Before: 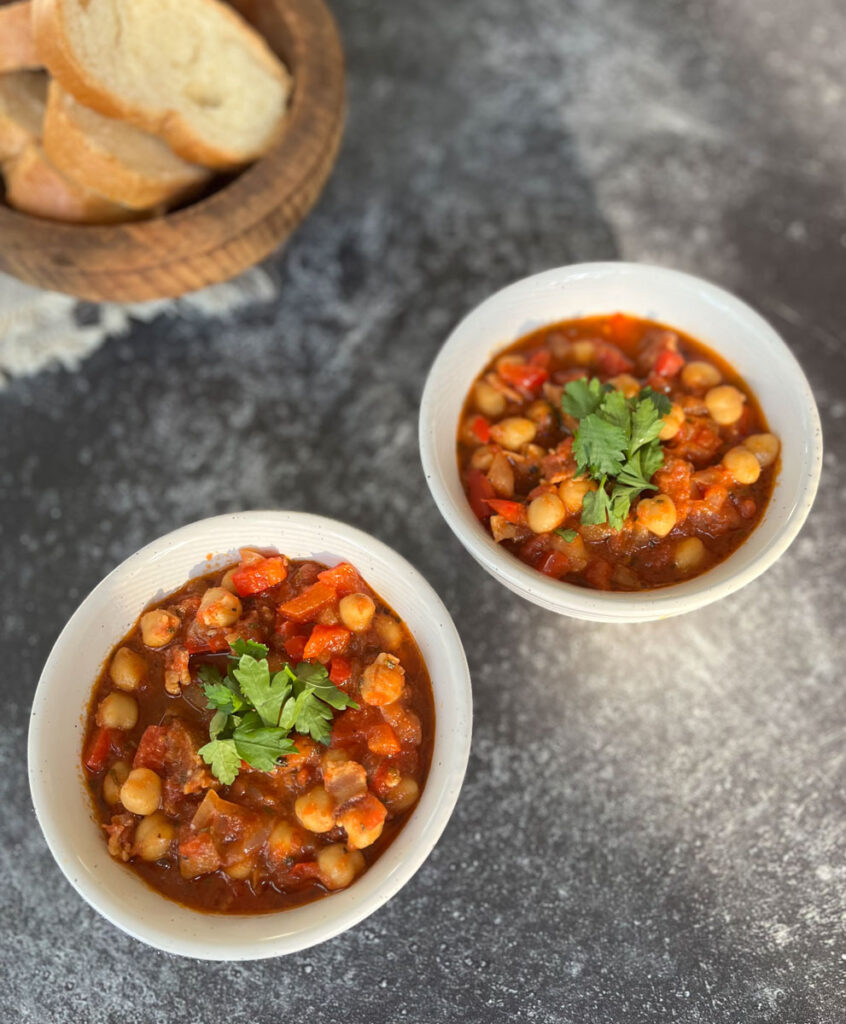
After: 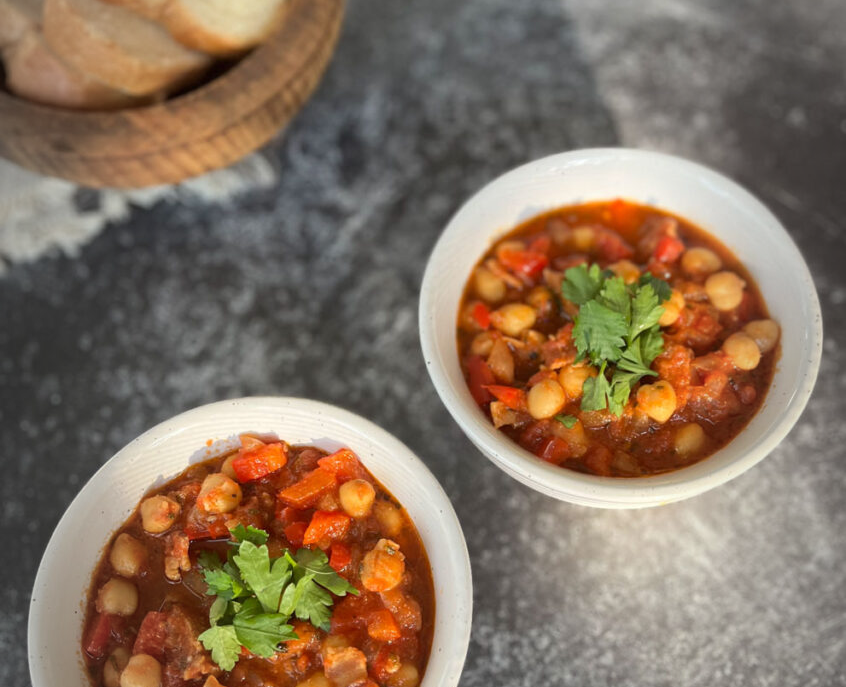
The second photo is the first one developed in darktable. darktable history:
crop: top 11.18%, bottom 21.668%
vignetting: fall-off start 96.51%, fall-off radius 100.25%, width/height ratio 0.611
